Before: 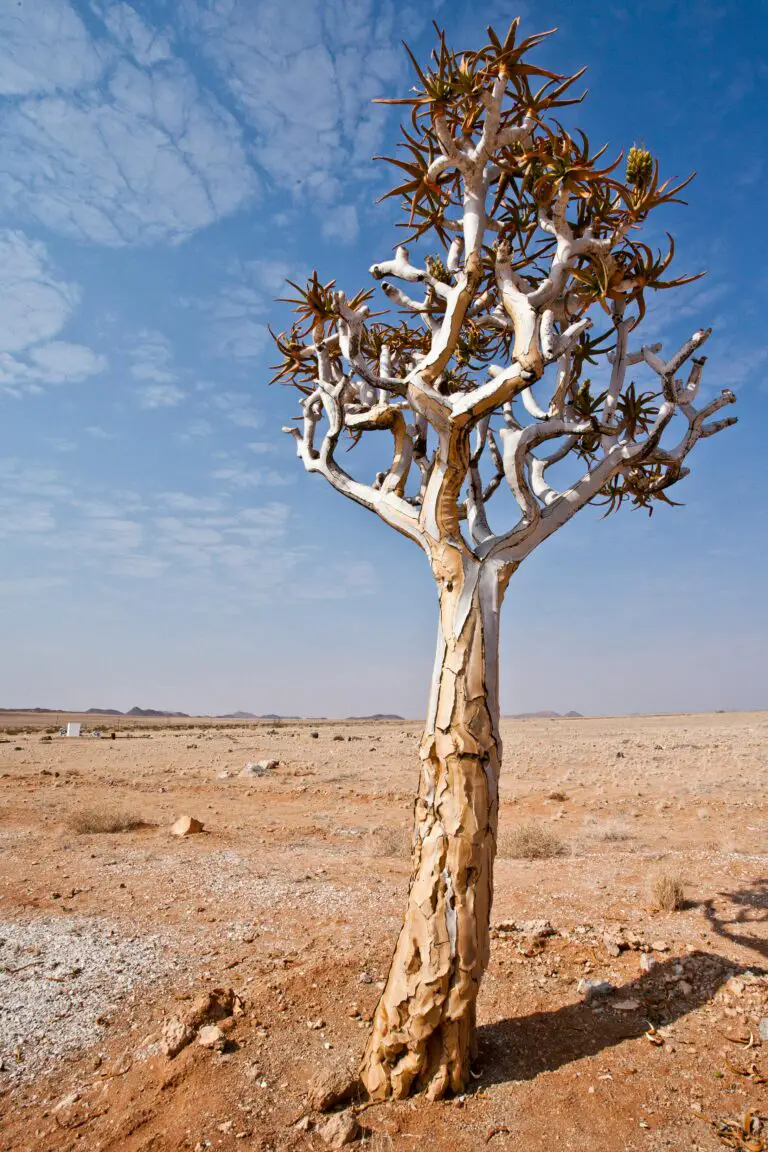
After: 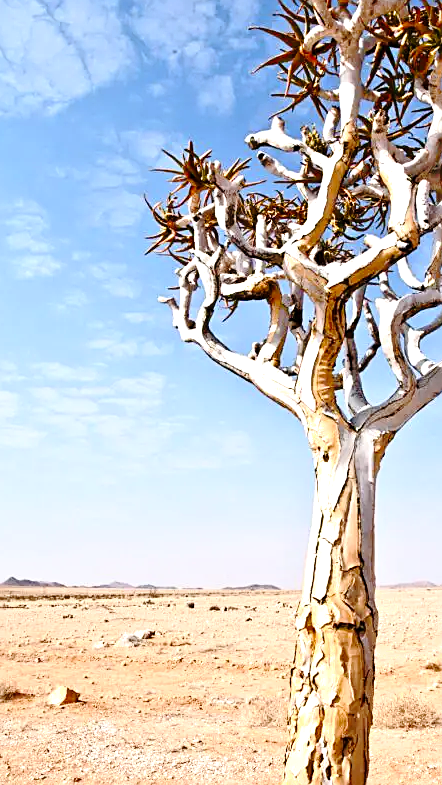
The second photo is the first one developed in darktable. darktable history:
tone curve: curves: ch0 [(0, 0) (0.181, 0.087) (0.498, 0.485) (0.78, 0.742) (0.993, 0.954)]; ch1 [(0, 0) (0.311, 0.149) (0.395, 0.349) (0.488, 0.477) (0.612, 0.641) (1, 1)]; ch2 [(0, 0) (0.5, 0.5) (0.638, 0.667) (1, 1)], preserve colors none
crop: left 16.225%, top 11.355%, right 26.105%, bottom 20.489%
sharpen: on, module defaults
shadows and highlights: shadows -1.5, highlights 41.74
exposure: black level correction 0.001, exposure 0.963 EV, compensate exposure bias true, compensate highlight preservation false
